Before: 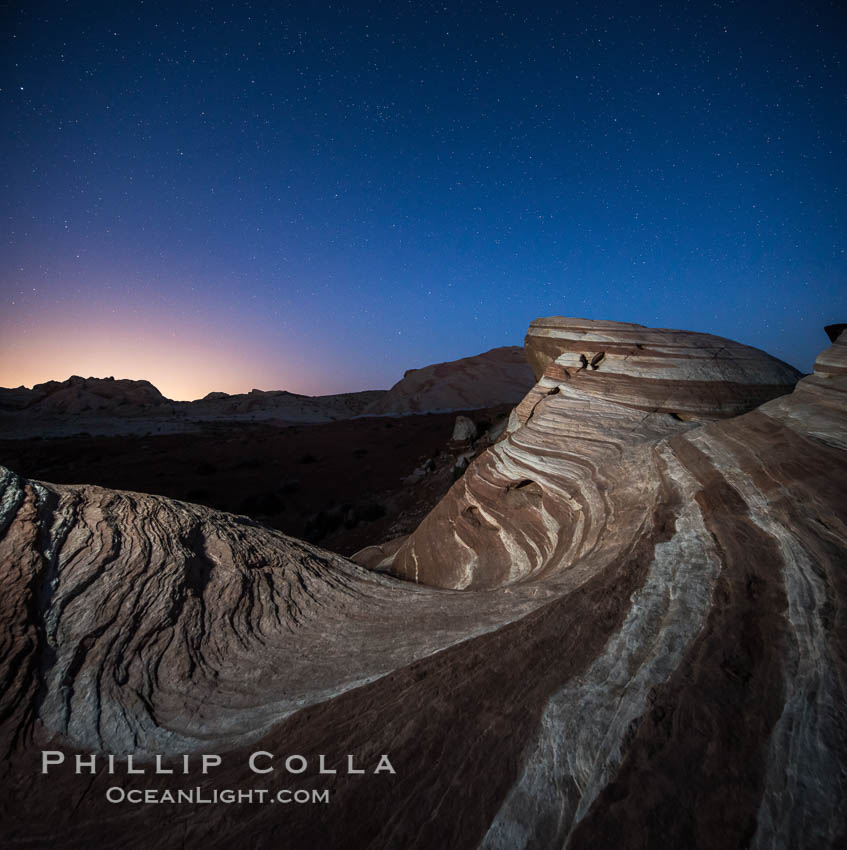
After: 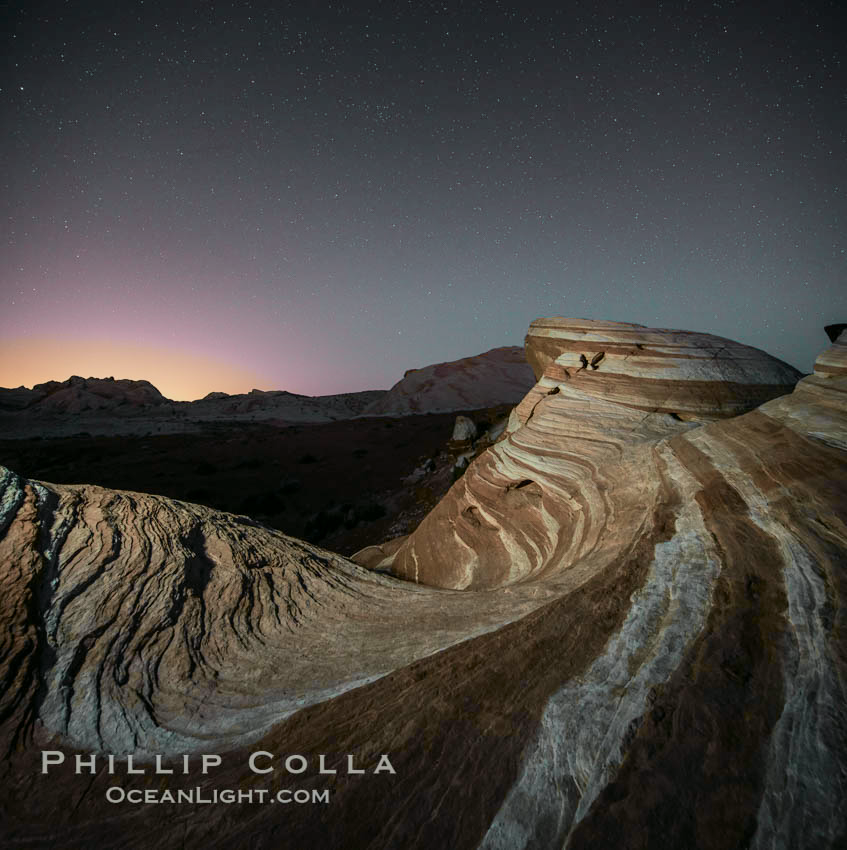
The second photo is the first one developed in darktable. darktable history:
tone curve: curves: ch0 [(0, 0) (0.402, 0.473) (0.673, 0.68) (0.899, 0.832) (0.999, 0.903)]; ch1 [(0, 0) (0.379, 0.262) (0.464, 0.425) (0.498, 0.49) (0.507, 0.5) (0.53, 0.532) (0.582, 0.583) (0.68, 0.672) (0.791, 0.748) (1, 0.896)]; ch2 [(0, 0) (0.199, 0.414) (0.438, 0.49) (0.496, 0.501) (0.515, 0.546) (0.577, 0.605) (0.632, 0.649) (0.717, 0.727) (0.845, 0.855) (0.998, 0.977)], color space Lab, independent channels, preserve colors none
